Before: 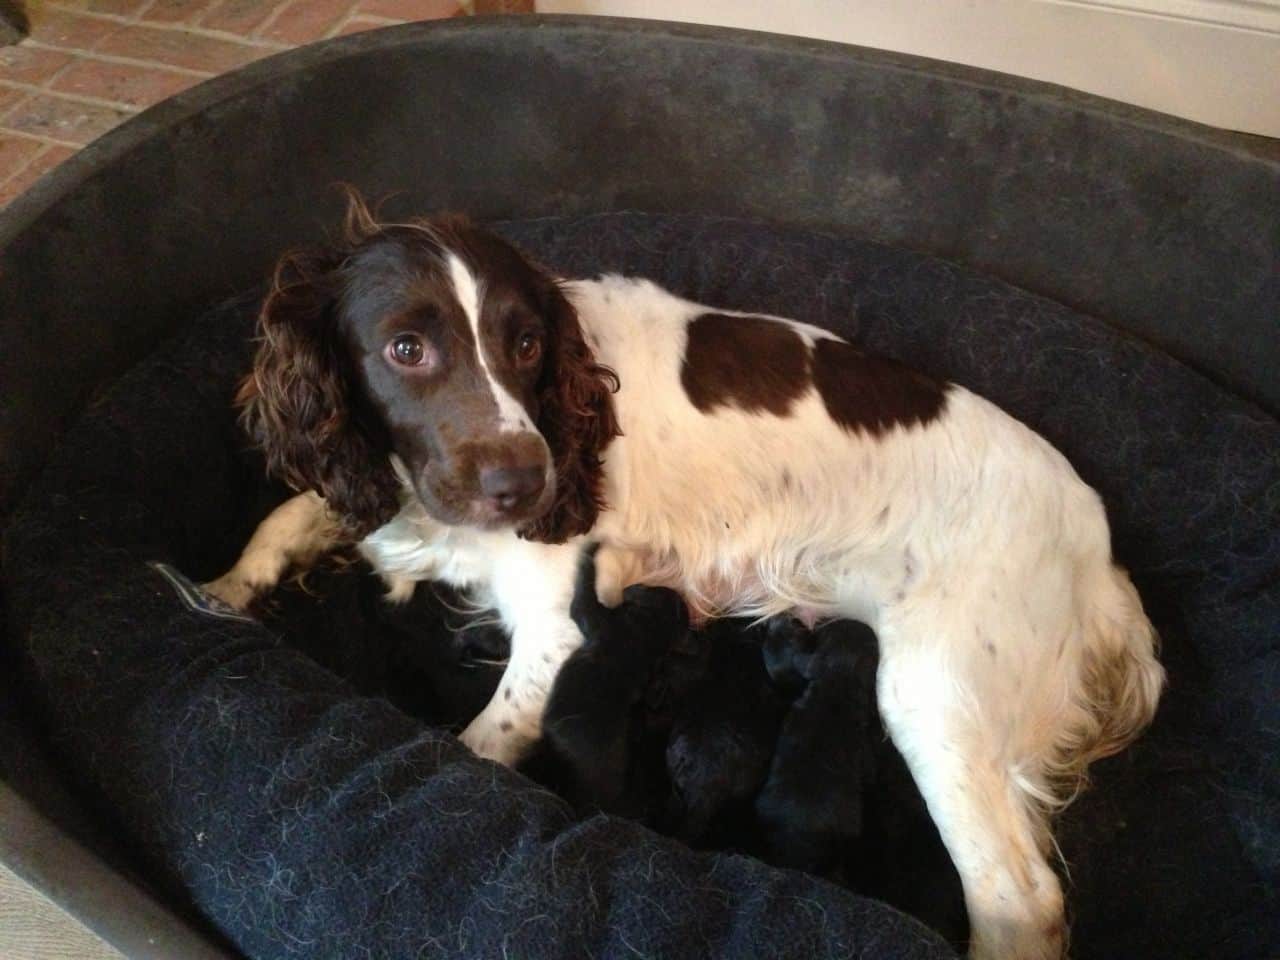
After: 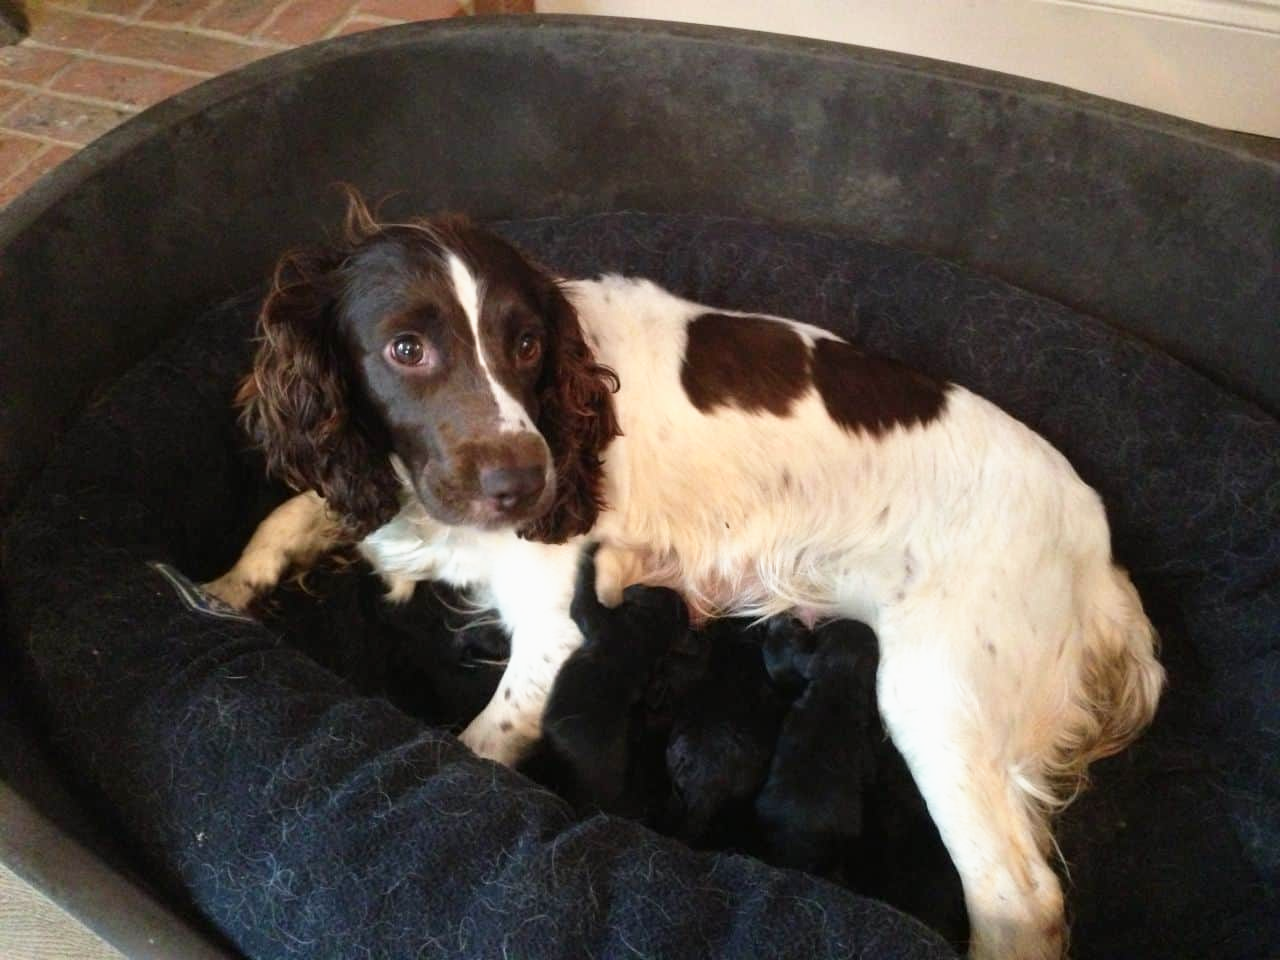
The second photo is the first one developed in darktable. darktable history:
base curve: curves: ch0 [(0, 0) (0.688, 0.865) (1, 1)], preserve colors none
exposure: exposure -0.151 EV, compensate highlight preservation false
